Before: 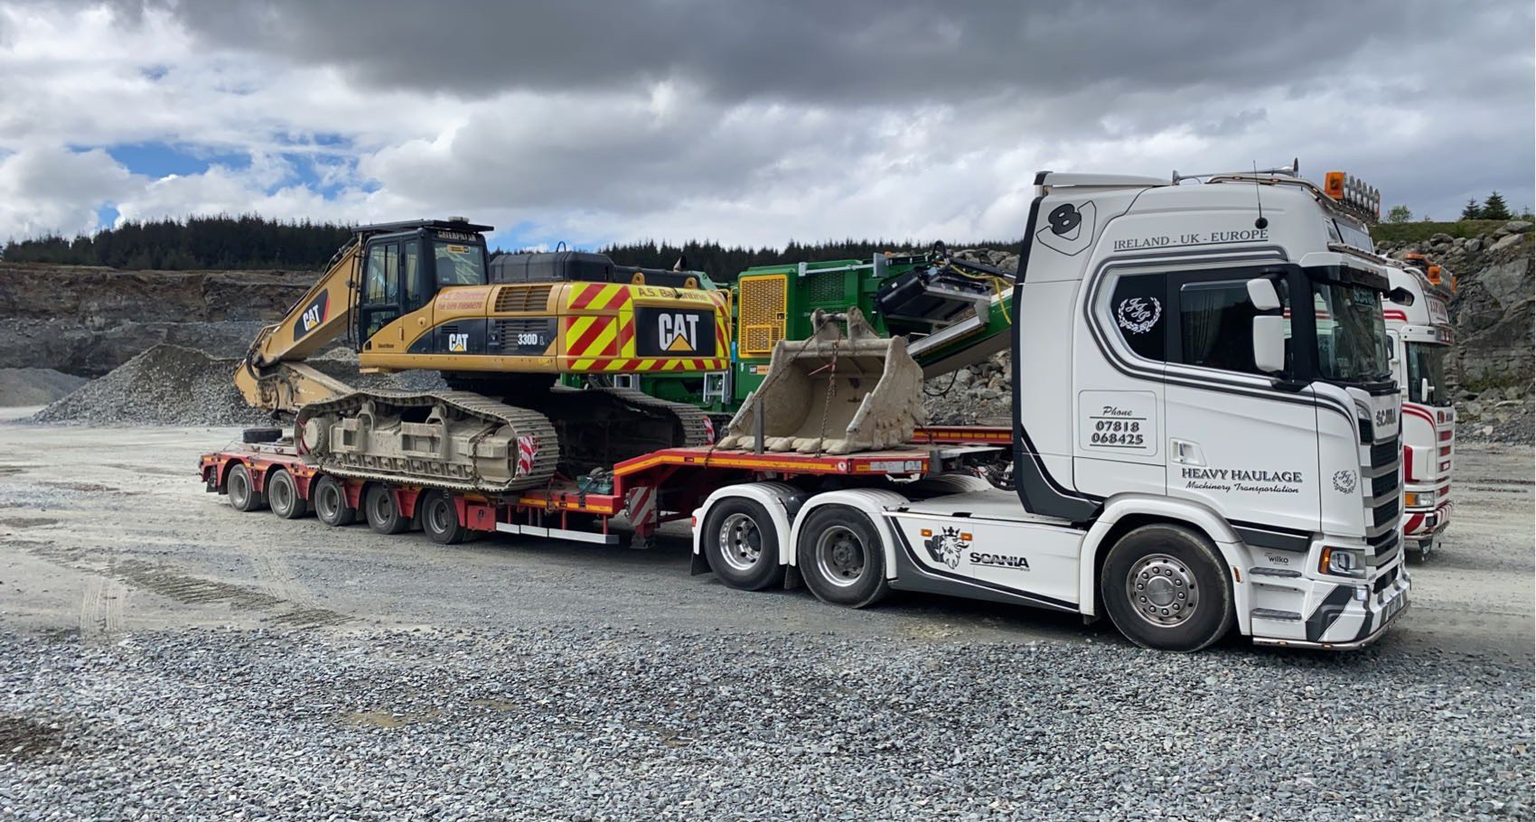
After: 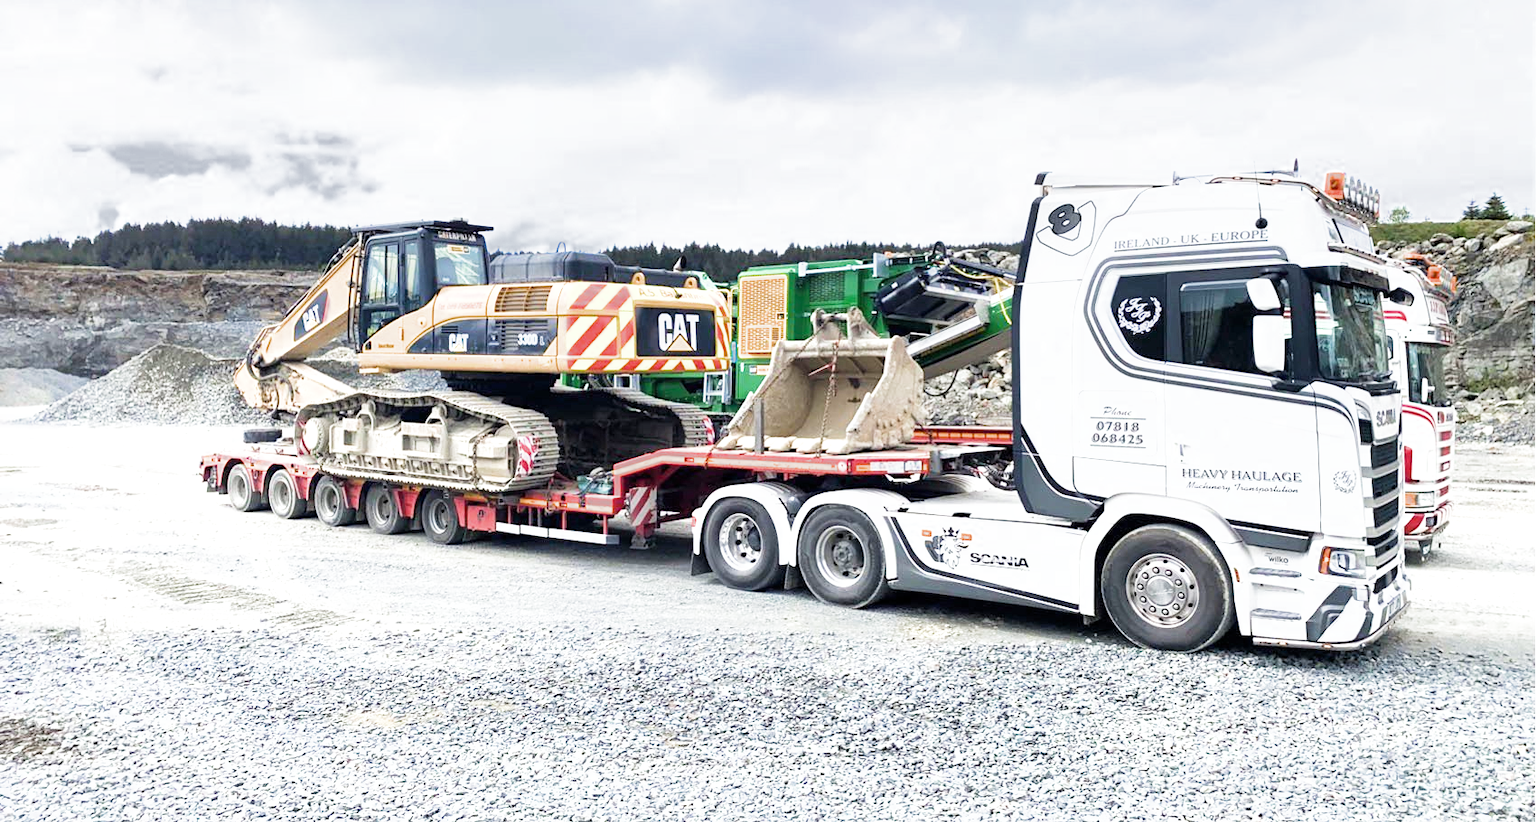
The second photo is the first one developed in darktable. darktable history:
exposure: black level correction 0, exposure 1.286 EV, compensate highlight preservation false
filmic rgb: middle gray luminance 9.07%, black relative exposure -10.63 EV, white relative exposure 3.45 EV, target black luminance 0%, hardness 5.97, latitude 59.67%, contrast 1.092, highlights saturation mix 6%, shadows ↔ highlights balance 29%, add noise in highlights 0, color science v3 (2019), use custom middle-gray values true, contrast in highlights soft
